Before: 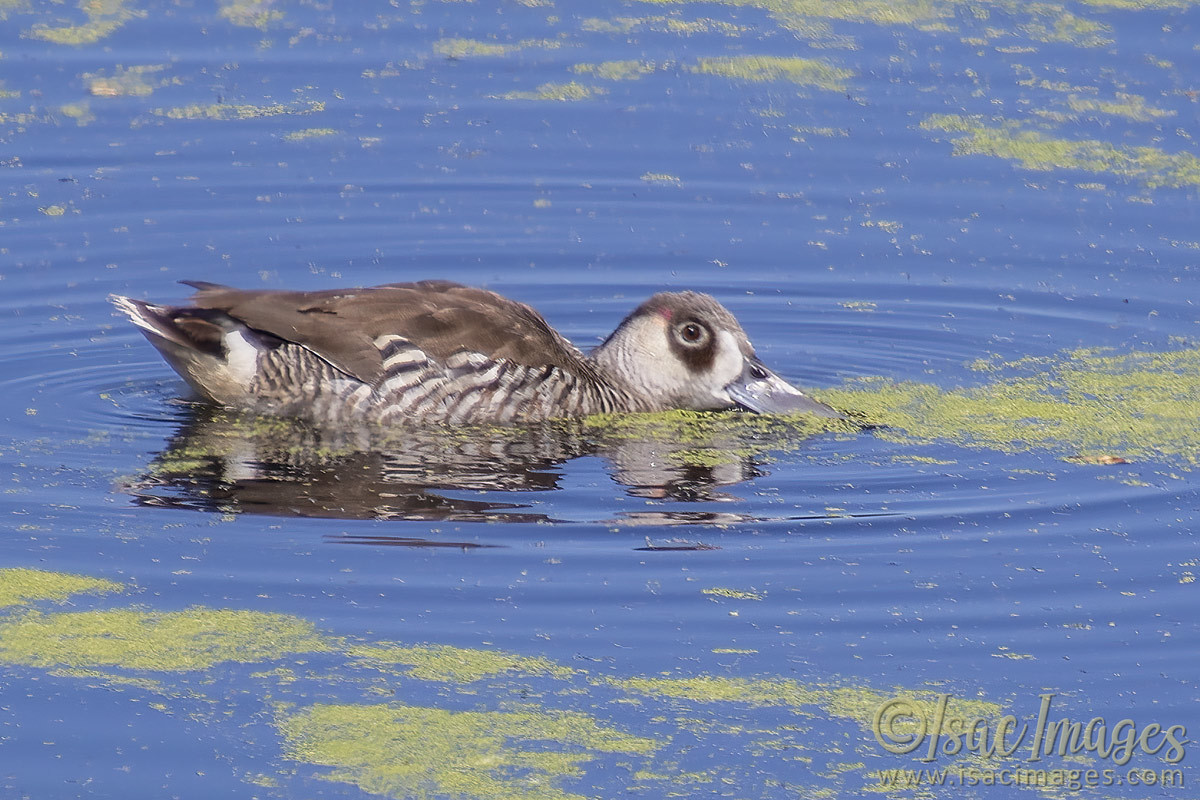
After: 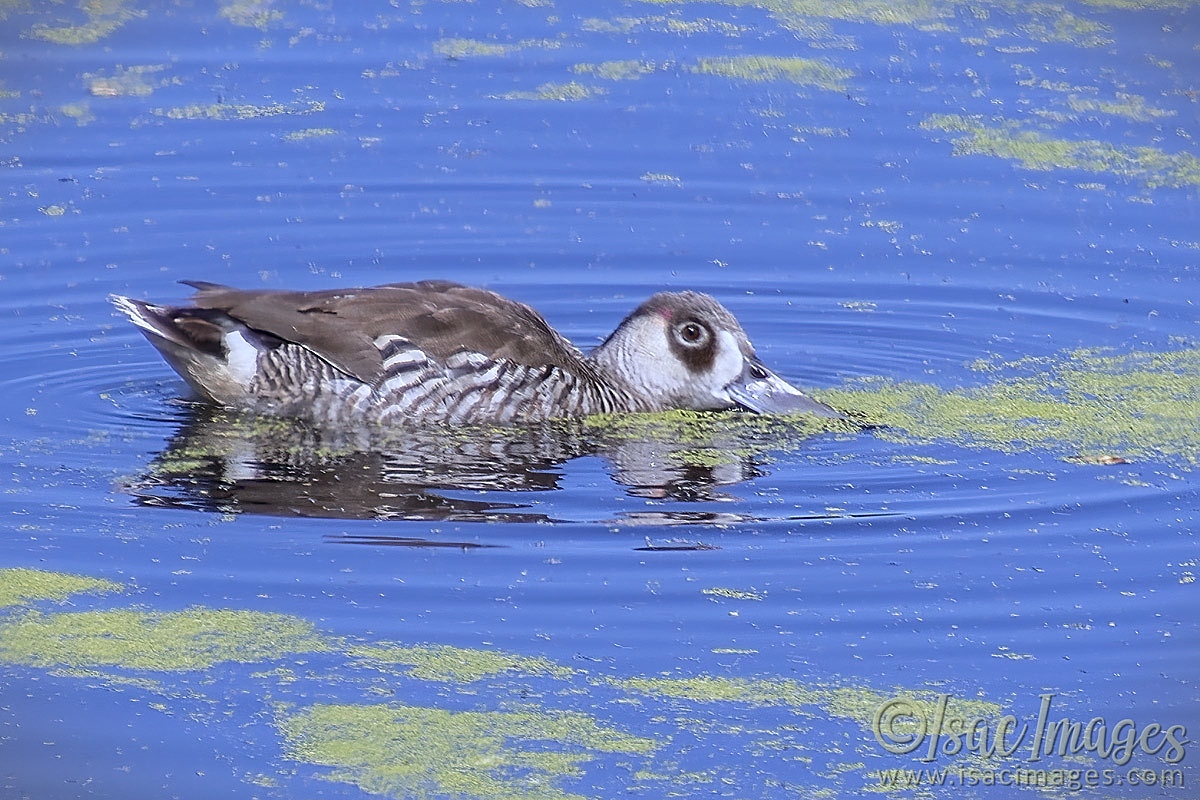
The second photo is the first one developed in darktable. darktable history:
white balance: red 0.948, green 1.02, blue 1.176
vignetting: fall-off start 100%, brightness -0.406, saturation -0.3, width/height ratio 1.324, dithering 8-bit output, unbound false
sharpen: on, module defaults
